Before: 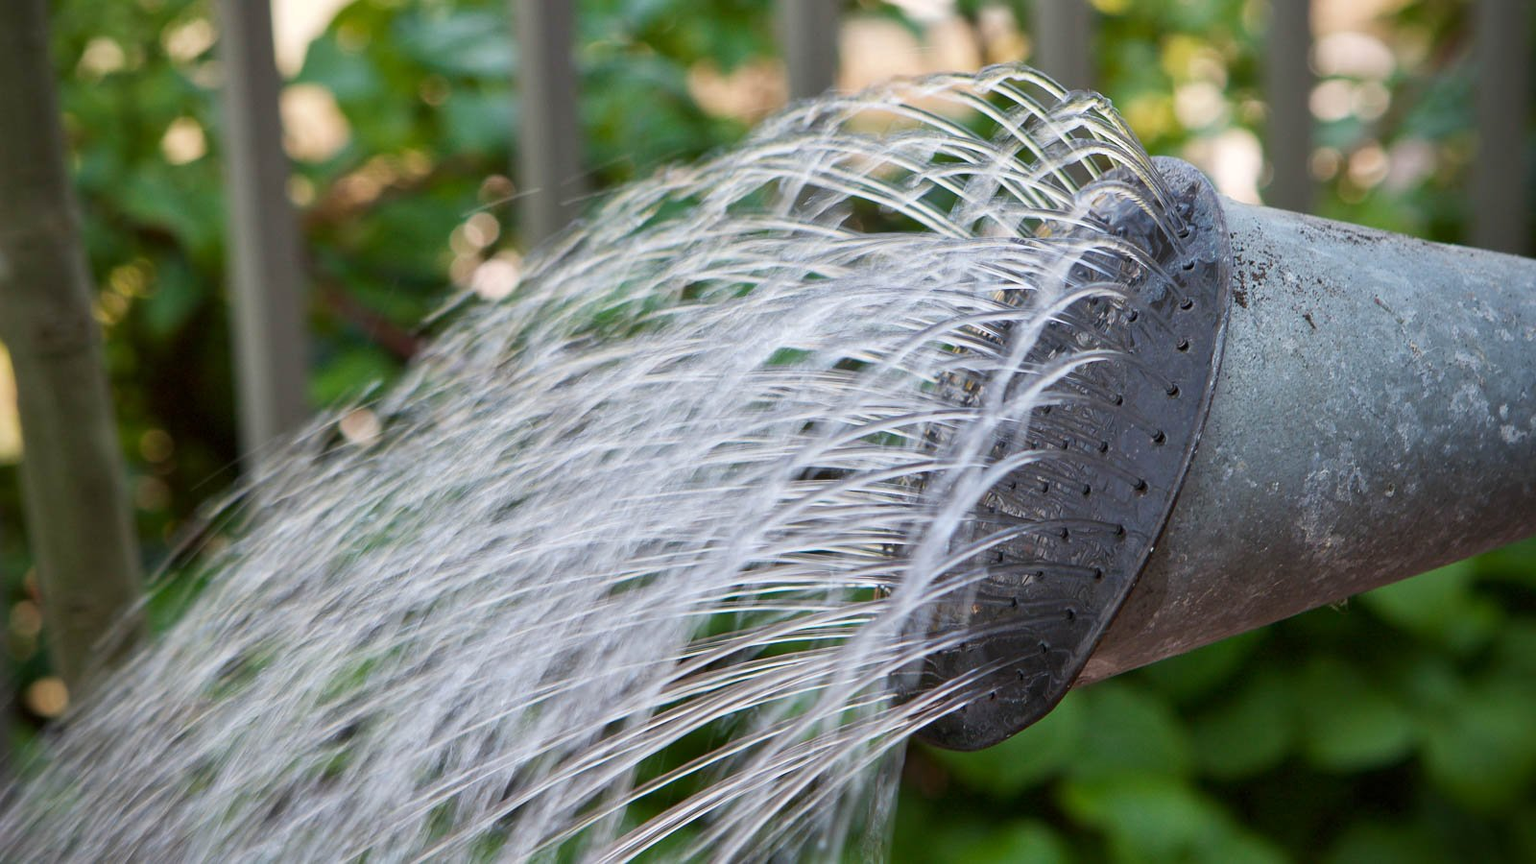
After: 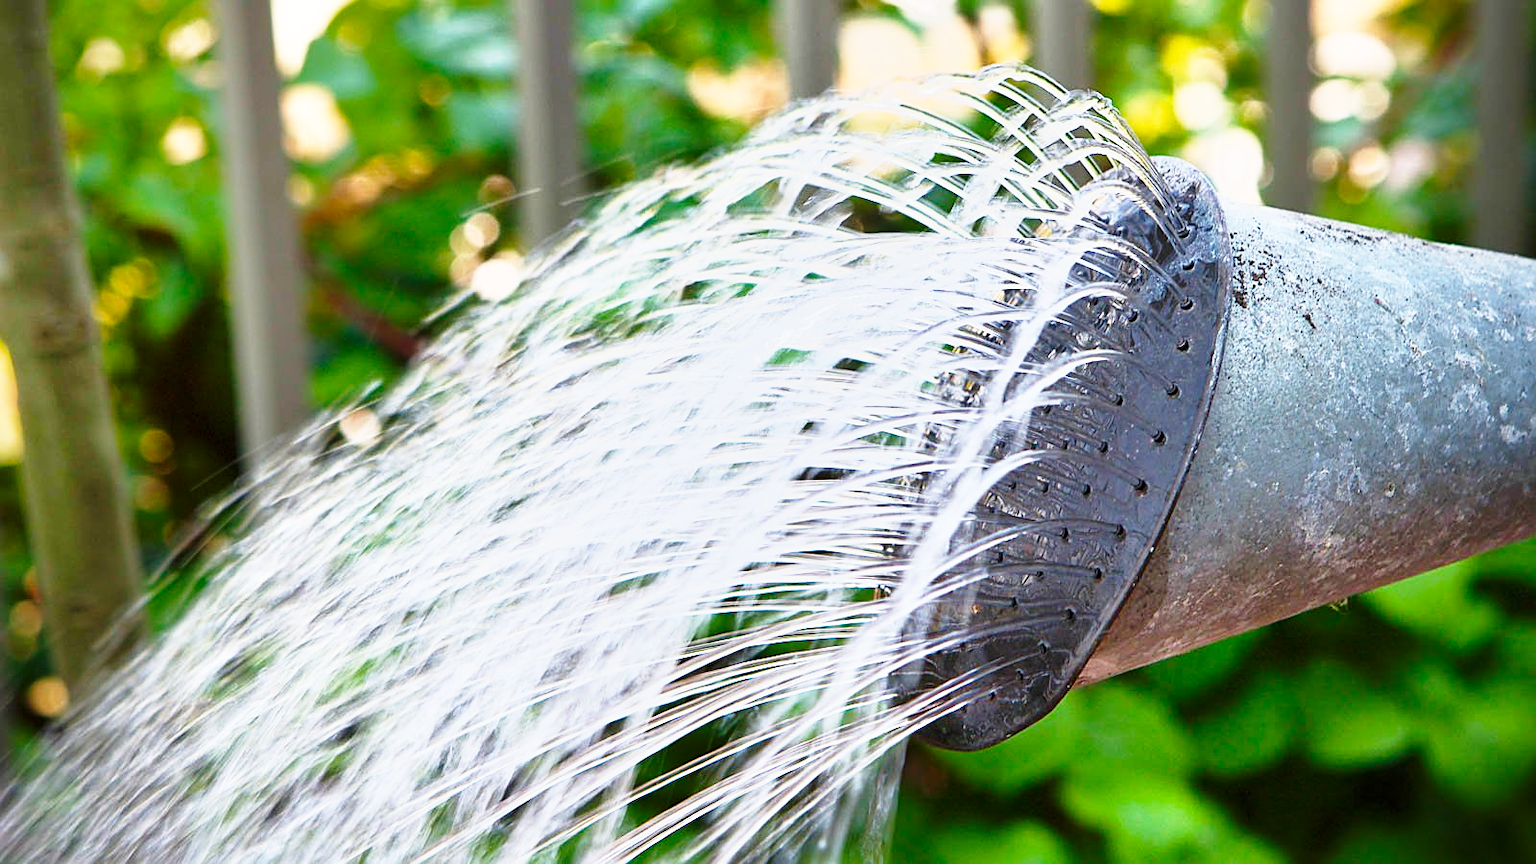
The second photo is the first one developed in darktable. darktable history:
tone equalizer: -7 EV -0.63 EV, -6 EV 1 EV, -5 EV -0.45 EV, -4 EV 0.43 EV, -3 EV 0.41 EV, -2 EV 0.15 EV, -1 EV -0.15 EV, +0 EV -0.39 EV, smoothing diameter 25%, edges refinement/feathering 10, preserve details guided filter
color balance rgb: perceptual saturation grading › global saturation 20%, global vibrance 10%
base curve: curves: ch0 [(0, 0) (0.026, 0.03) (0.109, 0.232) (0.351, 0.748) (0.669, 0.968) (1, 1)], preserve colors none
sharpen: on, module defaults
